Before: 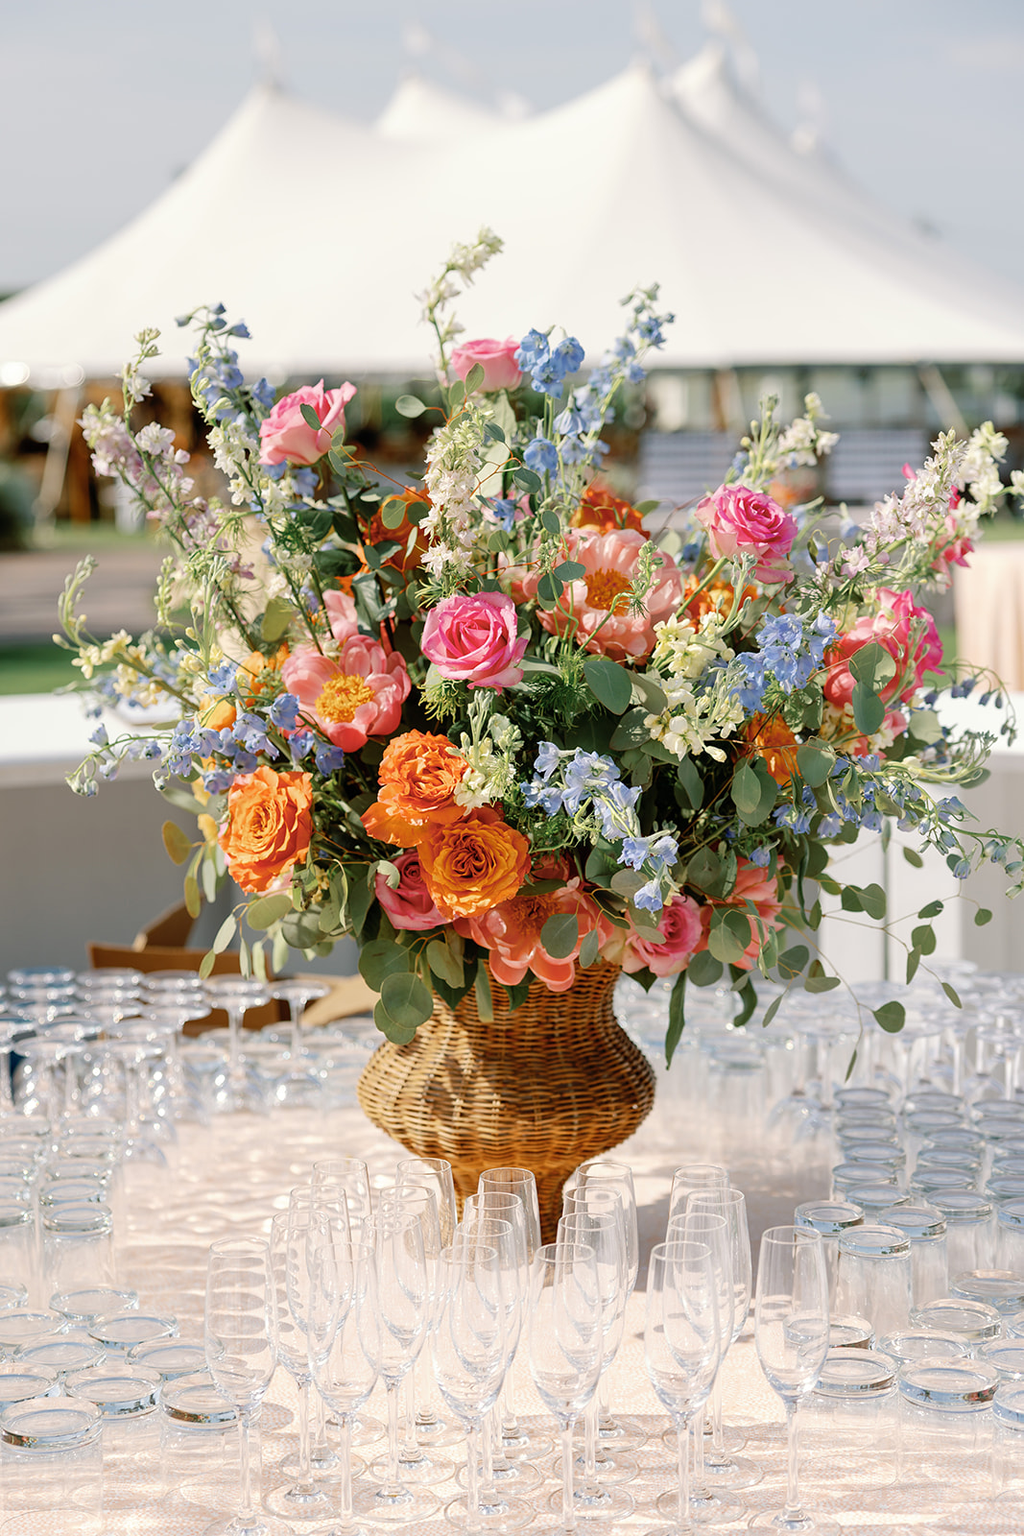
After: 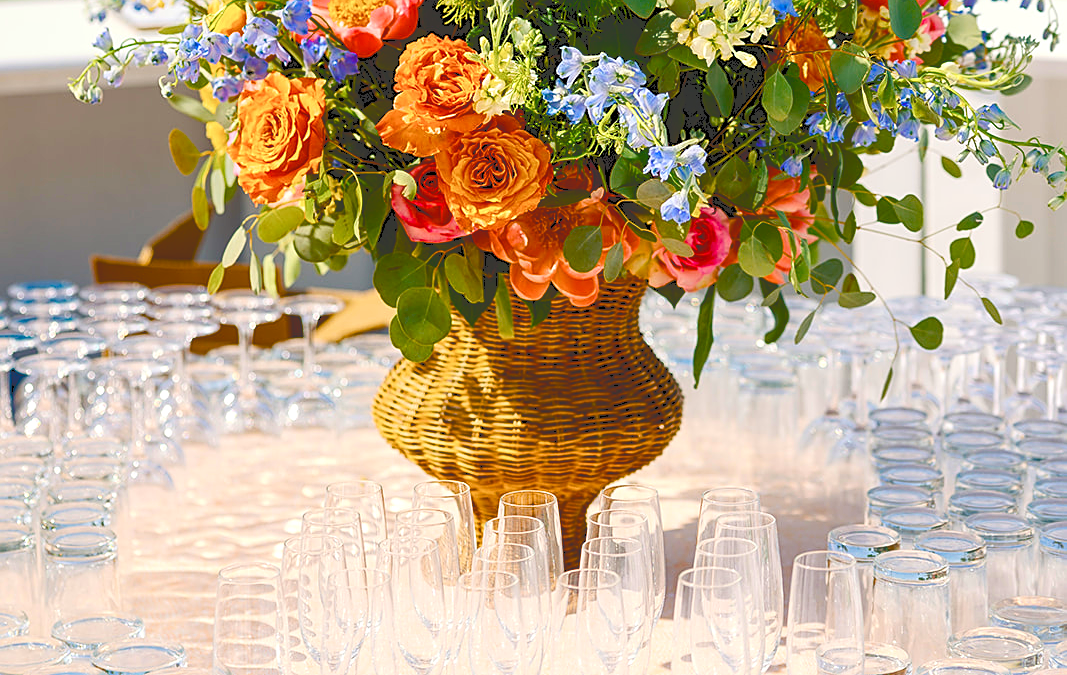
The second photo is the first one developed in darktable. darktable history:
local contrast: highlights 104%, shadows 98%, detail 119%, midtone range 0.2
tone curve: curves: ch0 [(0, 0) (0.003, 0.224) (0.011, 0.229) (0.025, 0.234) (0.044, 0.242) (0.069, 0.249) (0.1, 0.256) (0.136, 0.265) (0.177, 0.285) (0.224, 0.304) (0.277, 0.337) (0.335, 0.385) (0.399, 0.435) (0.468, 0.507) (0.543, 0.59) (0.623, 0.674) (0.709, 0.763) (0.801, 0.852) (0.898, 0.931) (1, 1)], color space Lab, independent channels, preserve colors none
crop: top 45.406%, bottom 12.253%
sharpen: on, module defaults
color balance rgb: shadows lift › luminance -21.272%, shadows lift › chroma 8.67%, shadows lift › hue 283.7°, linear chroma grading › shadows 17.869%, linear chroma grading › highlights 61.024%, linear chroma grading › global chroma 49.883%, perceptual saturation grading › global saturation 20%, perceptual saturation grading › highlights -49.024%, perceptual saturation grading › shadows 25.713%, global vibrance 20%
